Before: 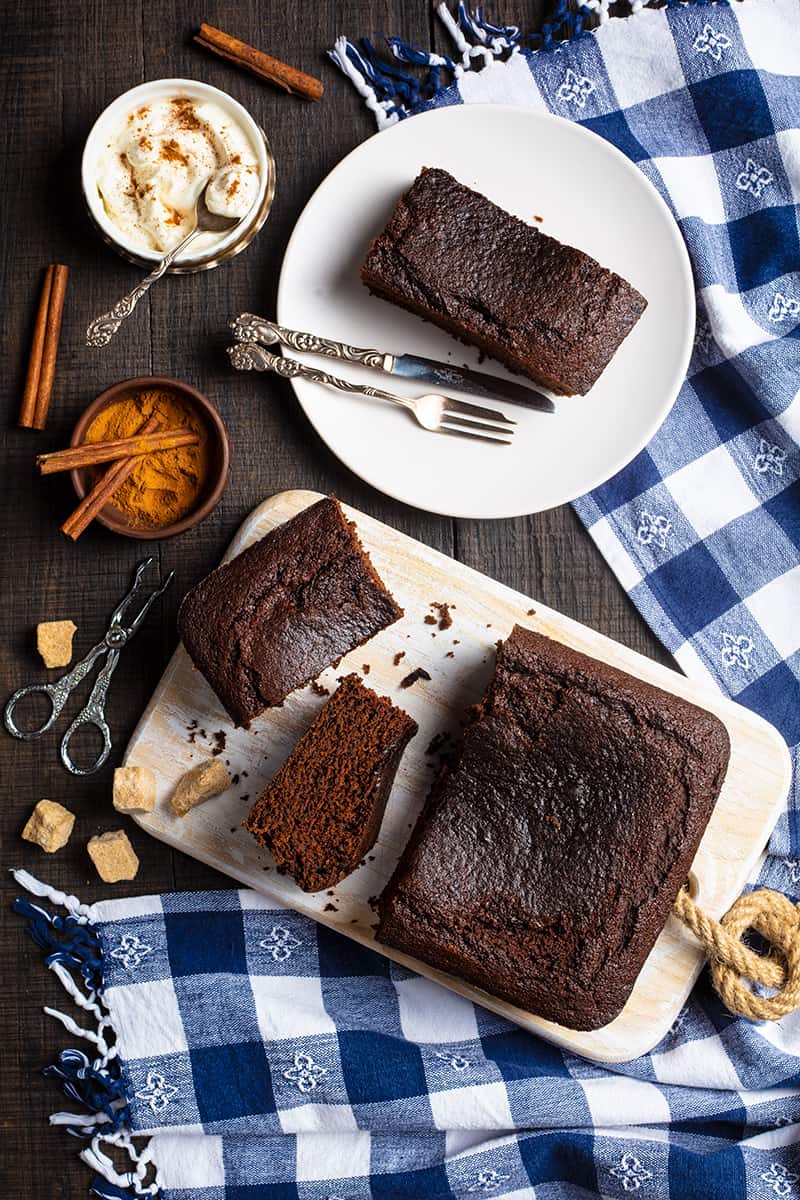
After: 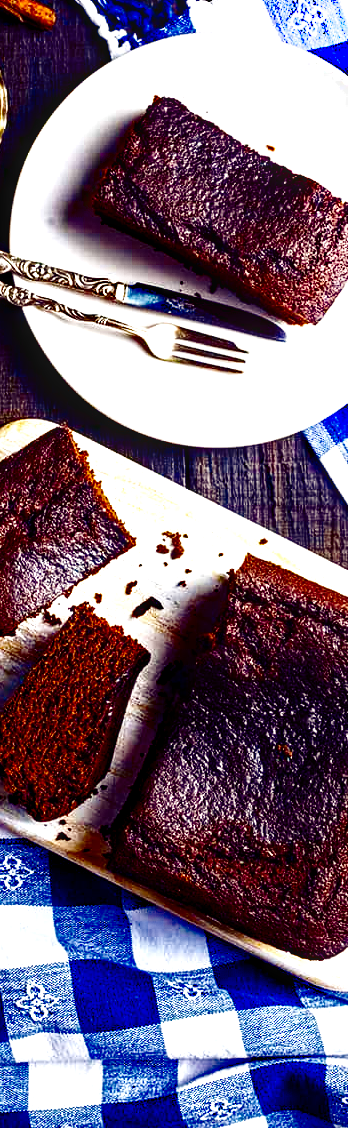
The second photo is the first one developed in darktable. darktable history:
crop: left 33.528%, top 5.985%, right 22.921%
contrast brightness saturation: contrast 0.091, brightness -0.583, saturation 0.174
color balance rgb: shadows lift › luminance -28.833%, shadows lift › chroma 14.714%, shadows lift › hue 269.9°, perceptual saturation grading › global saturation 24.94%, perceptual saturation grading › highlights -27.705%, perceptual saturation grading › shadows 33.335%, global vibrance 30.571%
shadows and highlights: shadows -21.57, highlights 98.42, soften with gaussian
haze removal: strength 0.505, distance 0.427, compatibility mode true, adaptive false
exposure: black level correction -0.001, exposure 0.906 EV, compensate exposure bias true, compensate highlight preservation false
base curve: curves: ch0 [(0, 0) (0.036, 0.025) (0.121, 0.166) (0.206, 0.329) (0.605, 0.79) (1, 1)], preserve colors none
local contrast: detail 135%, midtone range 0.748
